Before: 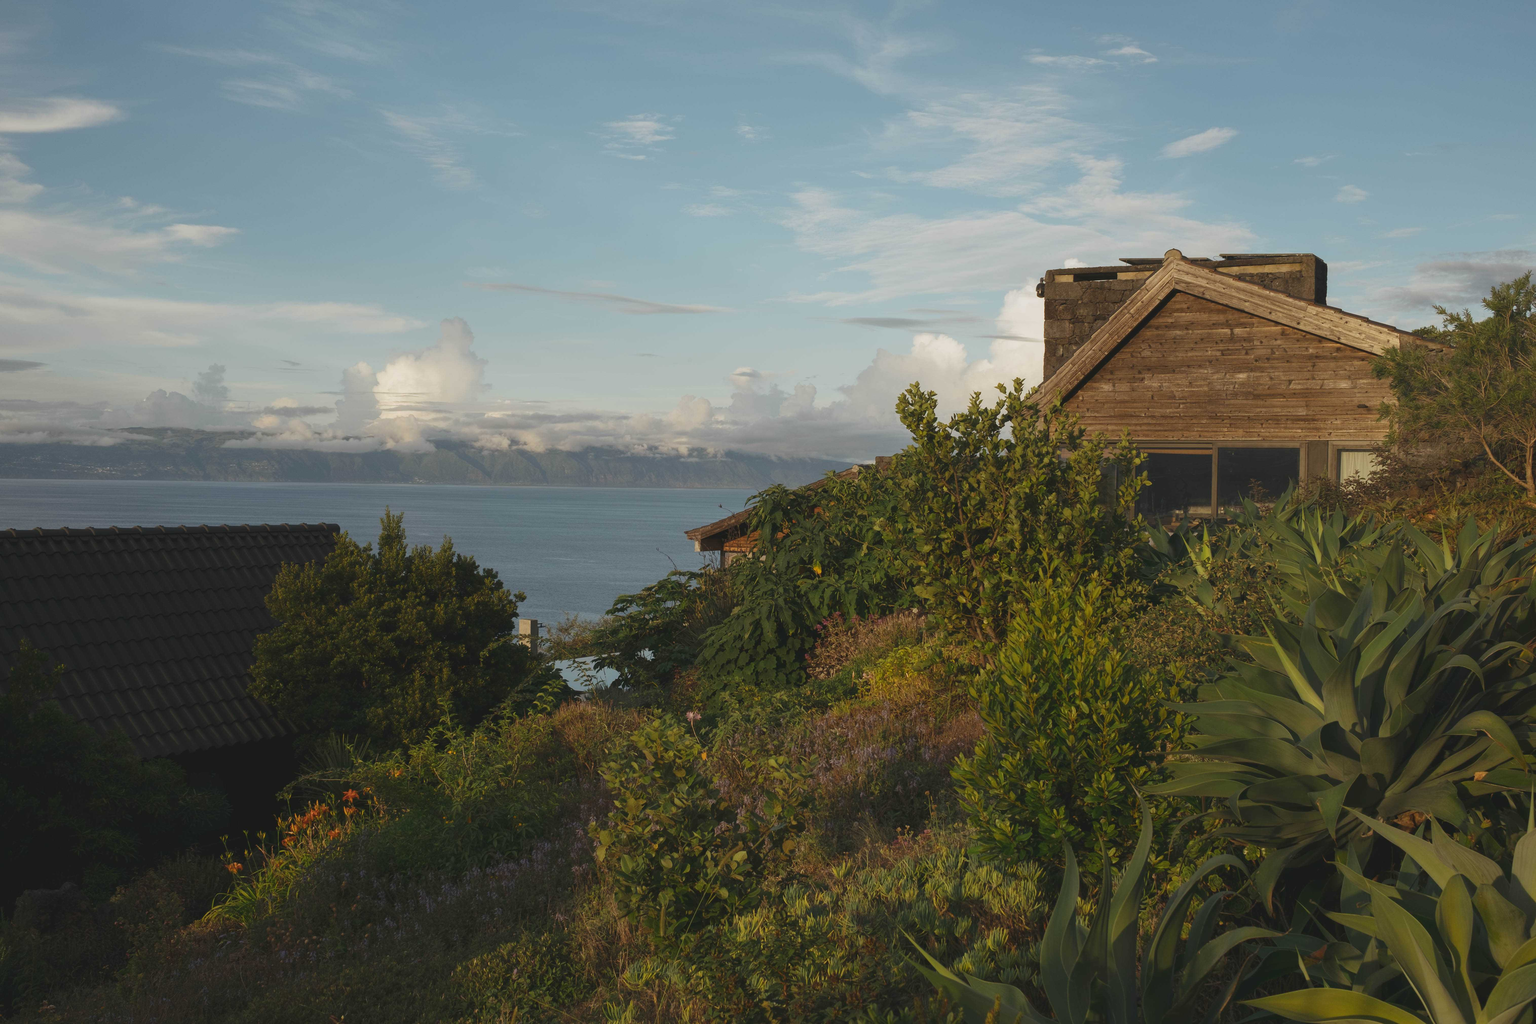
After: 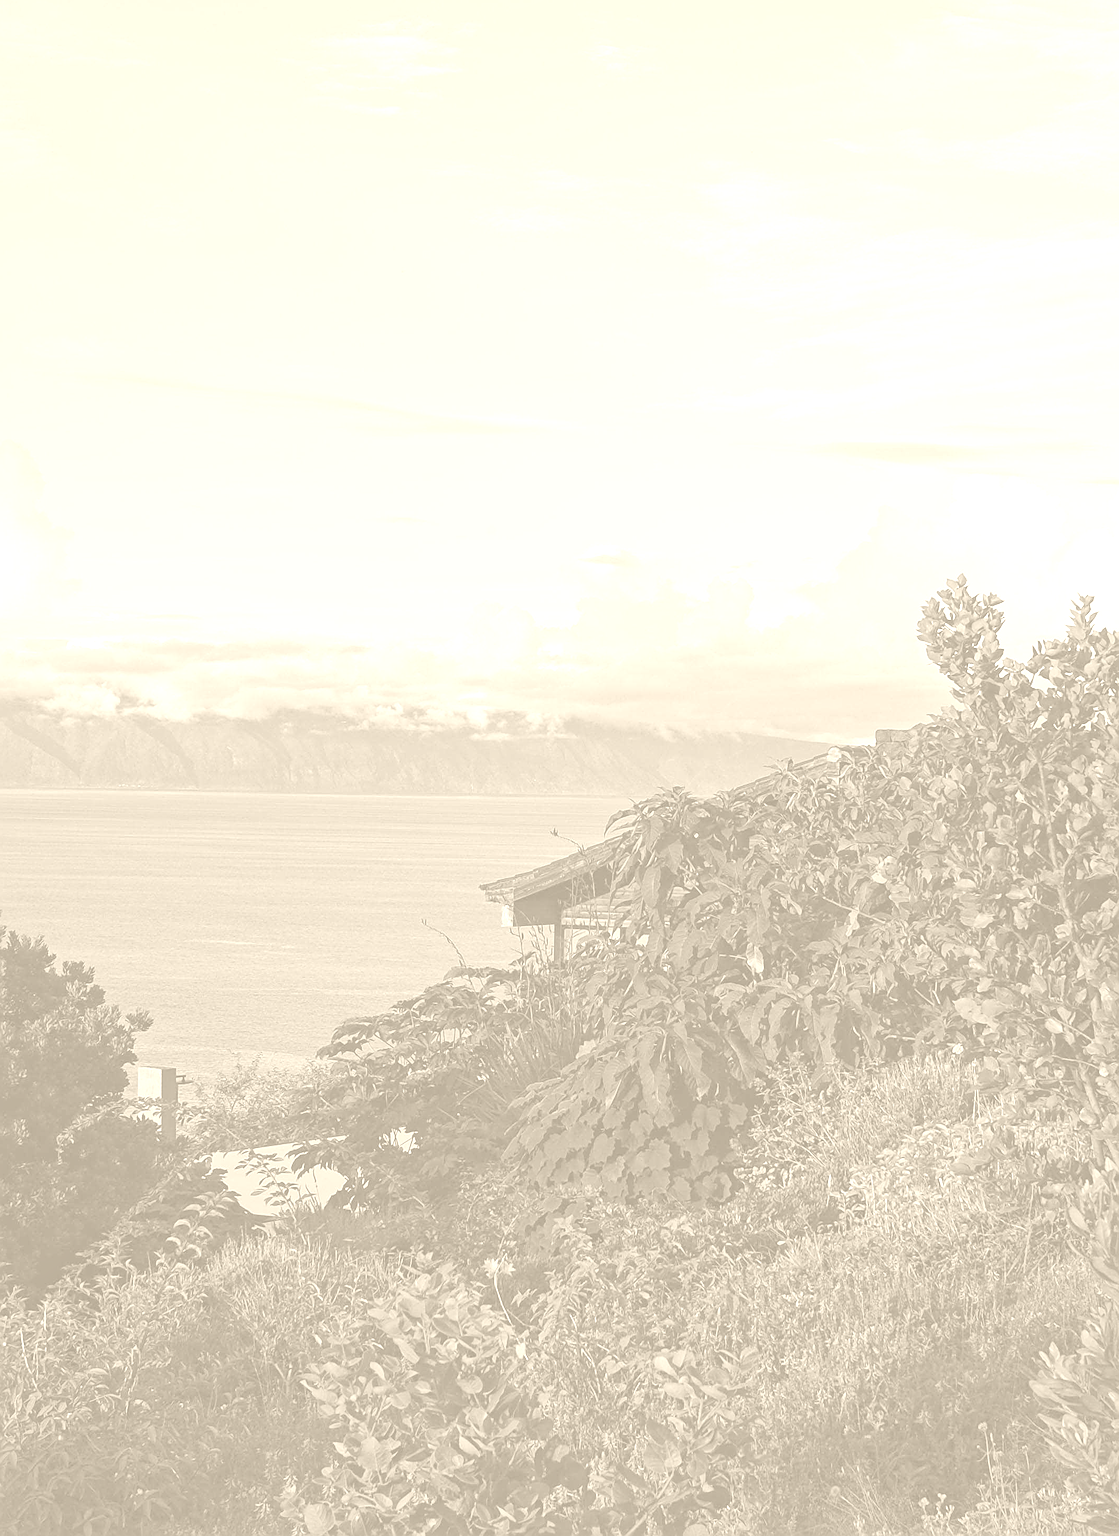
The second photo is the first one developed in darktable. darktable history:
sharpen: amount 1
crop and rotate: left 29.476%, top 10.214%, right 35.32%, bottom 17.333%
color balance rgb: perceptual saturation grading › global saturation 20%, perceptual saturation grading › highlights -25%, perceptual saturation grading › shadows 50%
colorize: hue 36°, saturation 71%, lightness 80.79%
local contrast: mode bilateral grid, contrast 20, coarseness 20, detail 150%, midtone range 0.2
